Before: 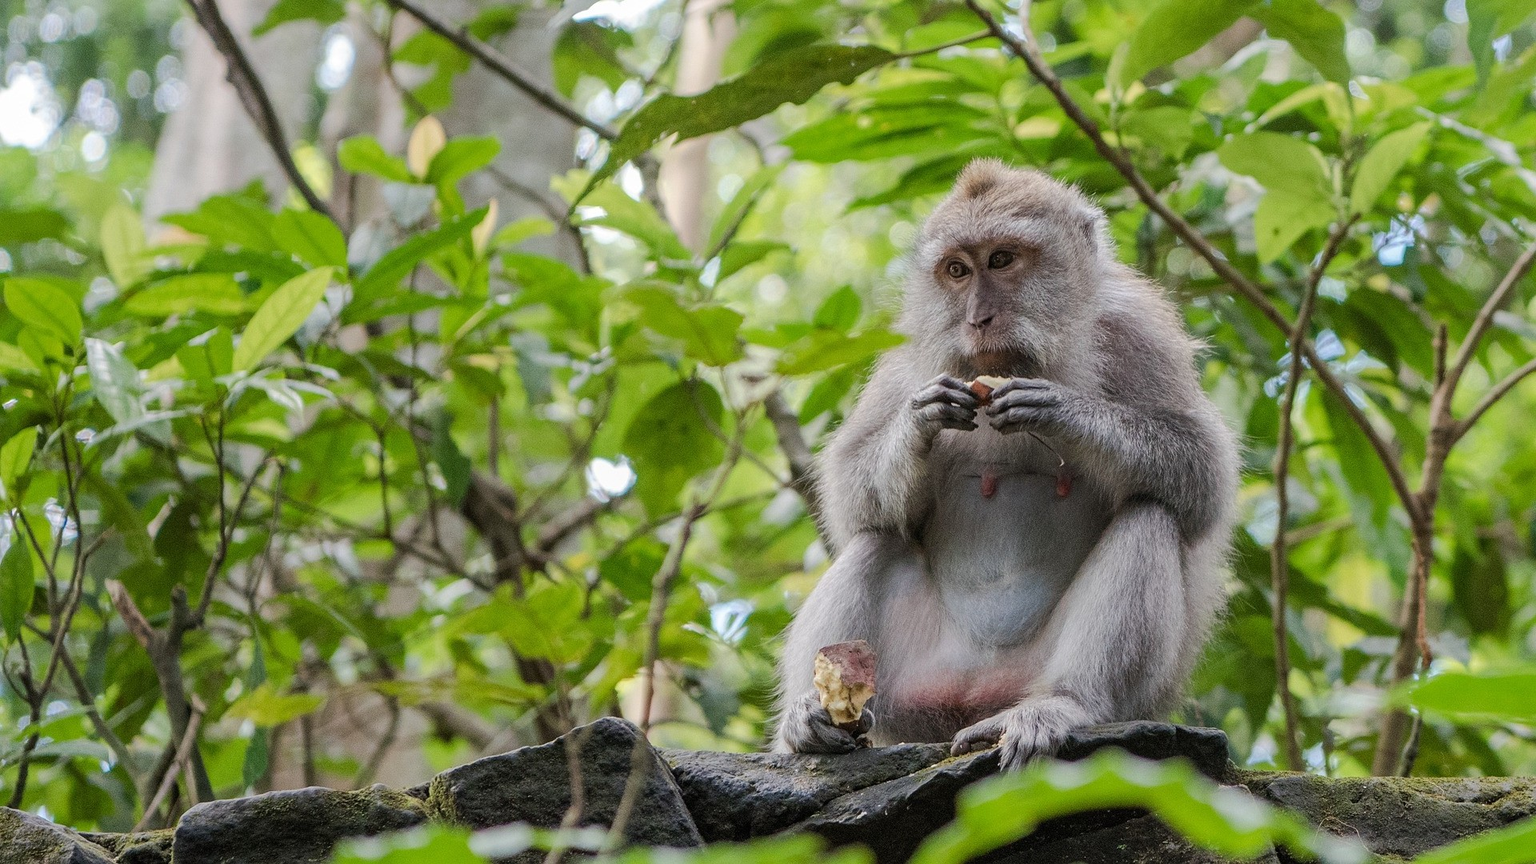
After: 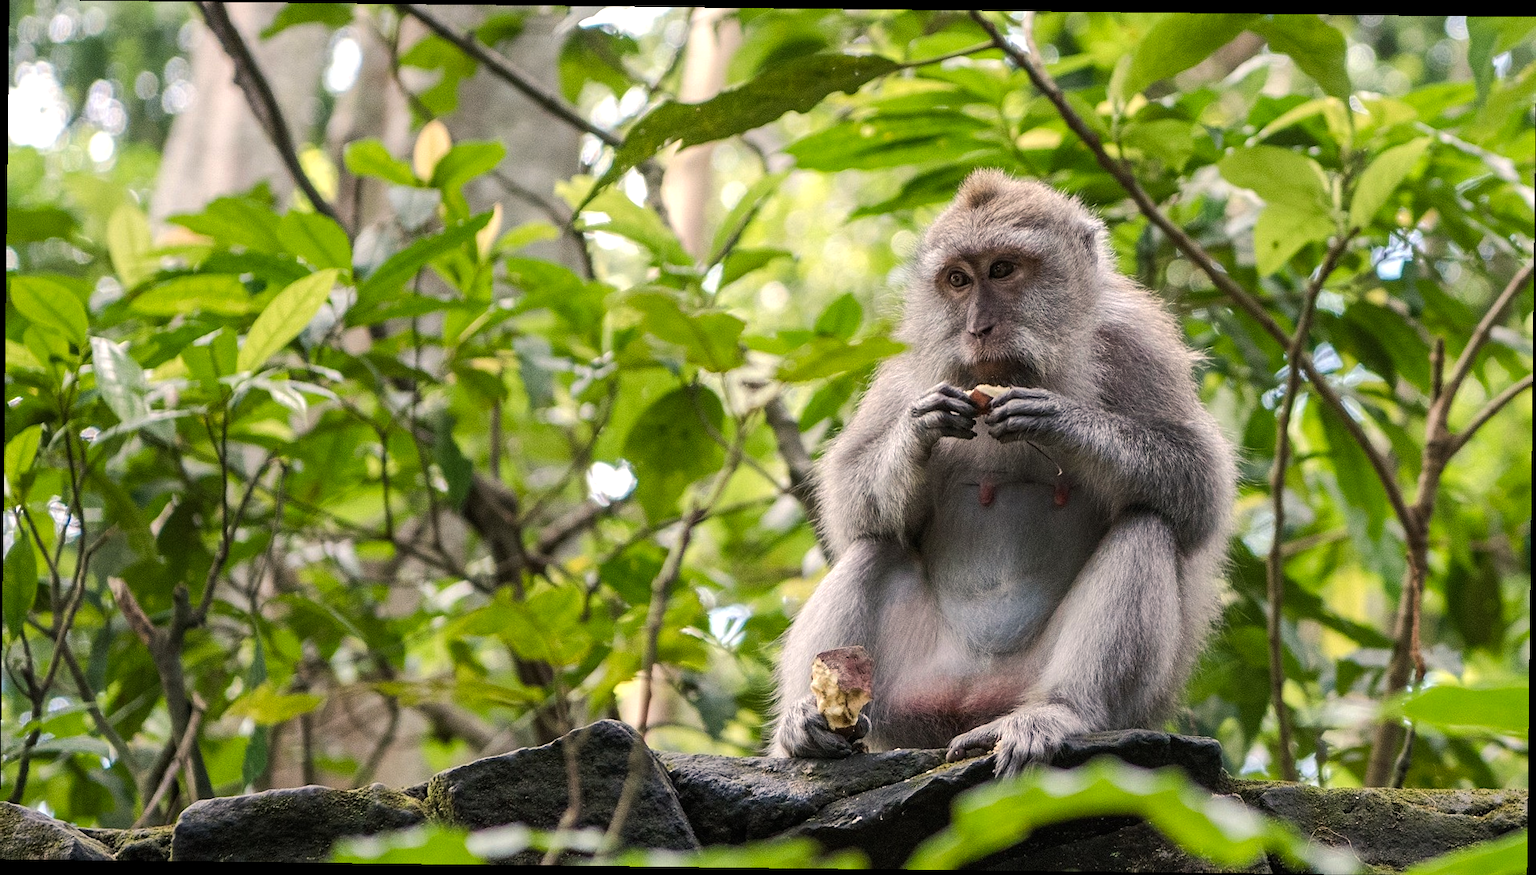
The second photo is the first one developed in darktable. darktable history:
color balance rgb: shadows lift › hue 87.67°, highlights gain › chroma 2.851%, highlights gain › hue 61.71°, perceptual saturation grading › global saturation -1.534%, perceptual saturation grading › highlights -8.159%, perceptual saturation grading › mid-tones 8.313%, perceptual saturation grading › shadows 4.726%, perceptual brilliance grading › global brilliance 14.178%, perceptual brilliance grading › shadows -35.721%, global vibrance 20%
crop and rotate: angle -0.656°
